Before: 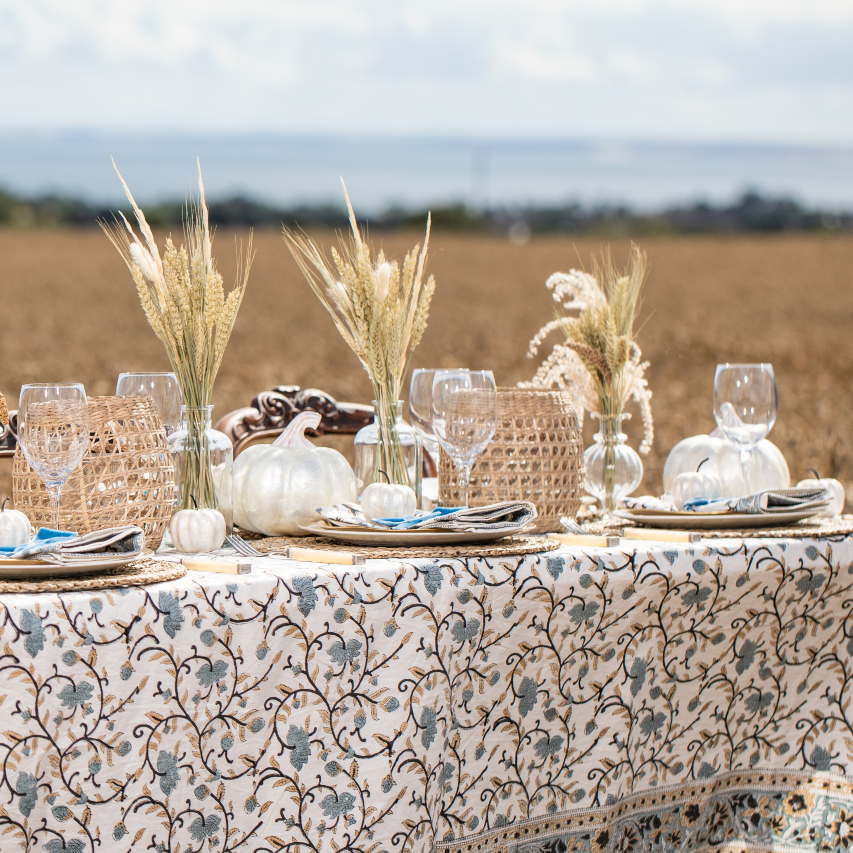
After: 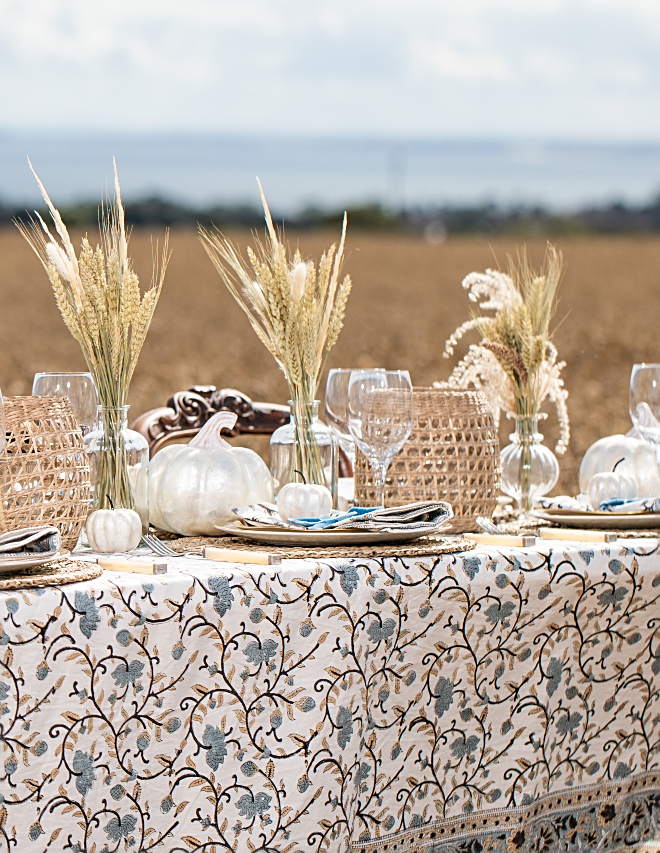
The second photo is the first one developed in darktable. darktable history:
crop: left 9.896%, right 12.644%
sharpen: on, module defaults
